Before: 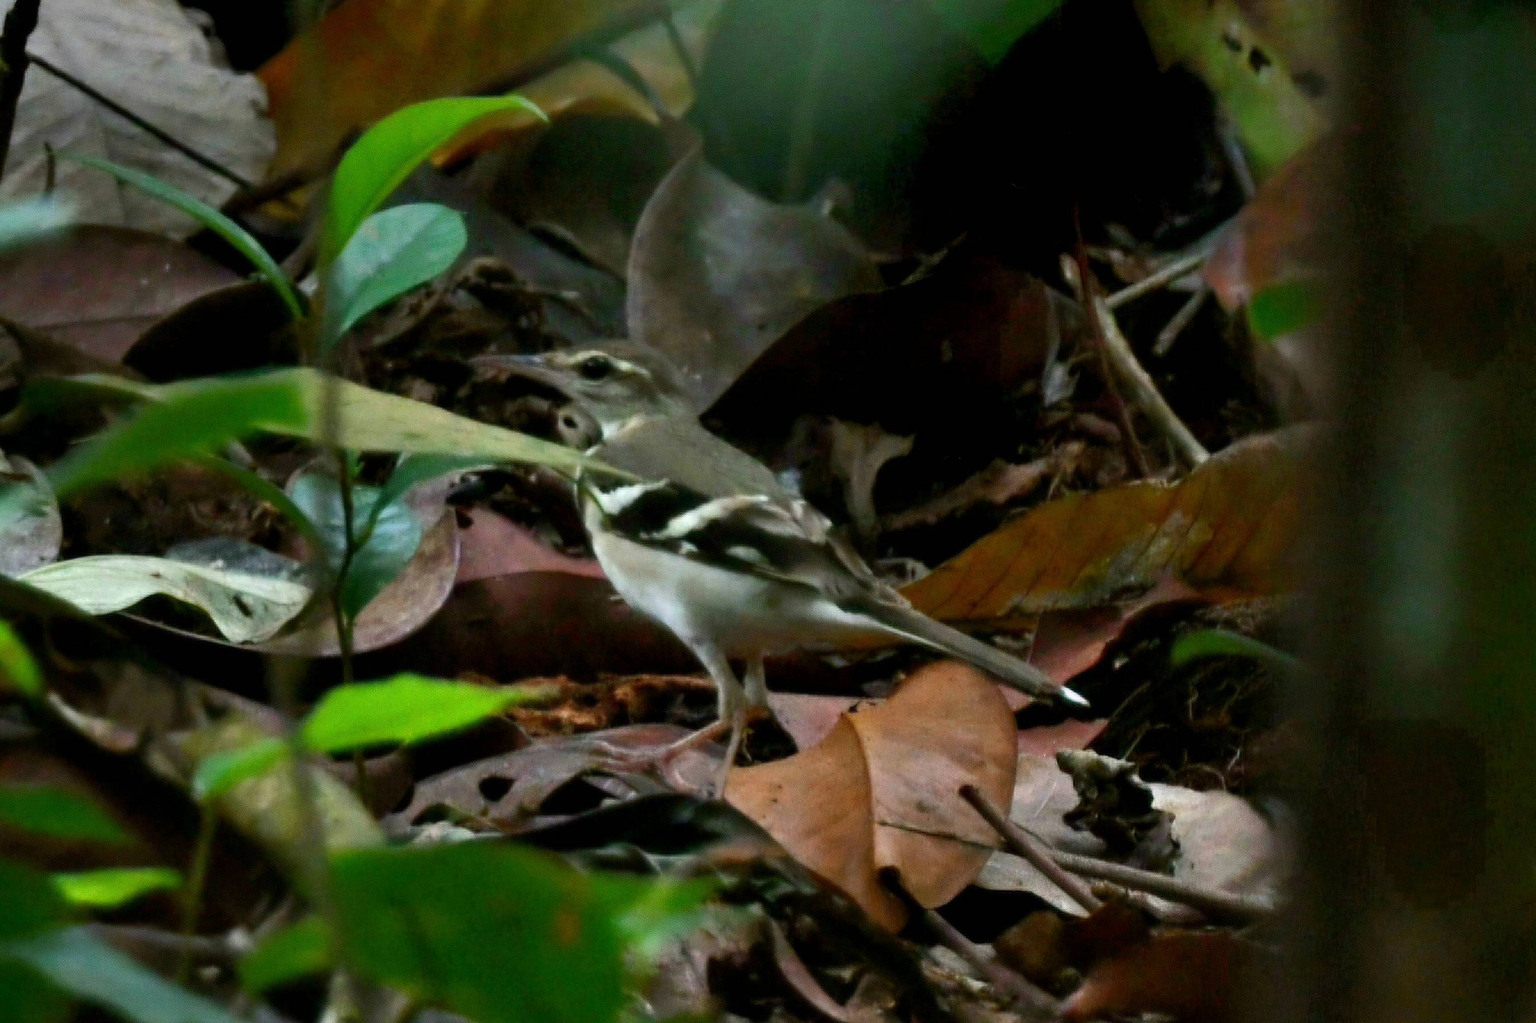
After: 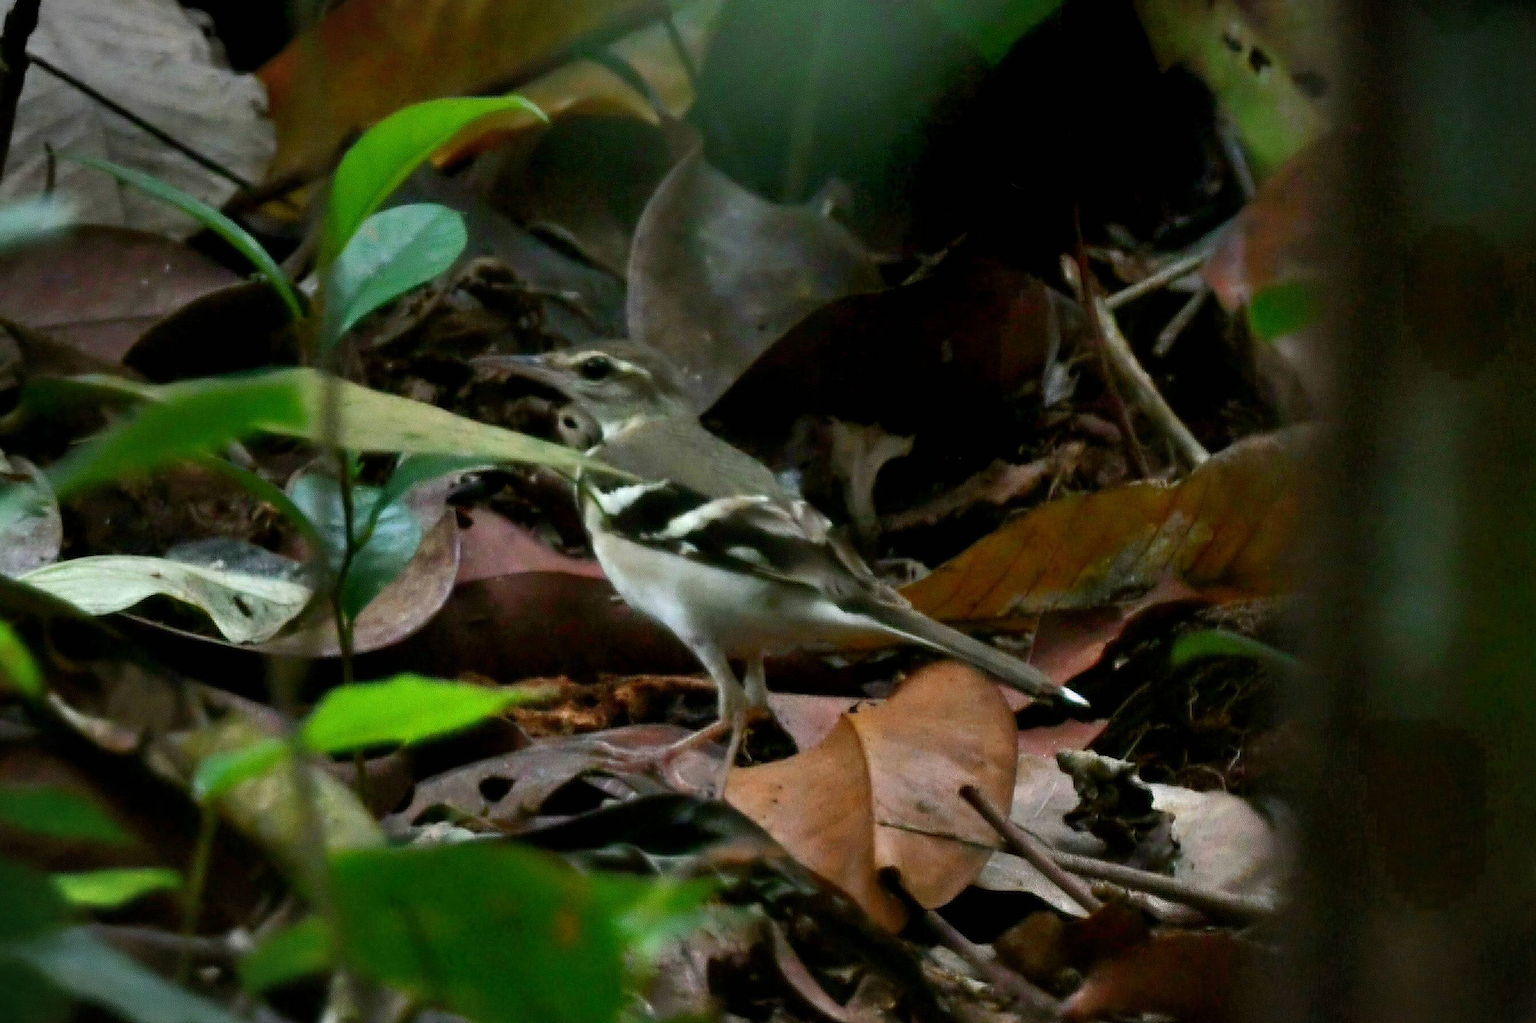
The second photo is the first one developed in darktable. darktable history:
sharpen: radius 0.983, amount 0.602
vignetting: fall-off start 100.19%, fall-off radius 65.26%, automatic ratio true
